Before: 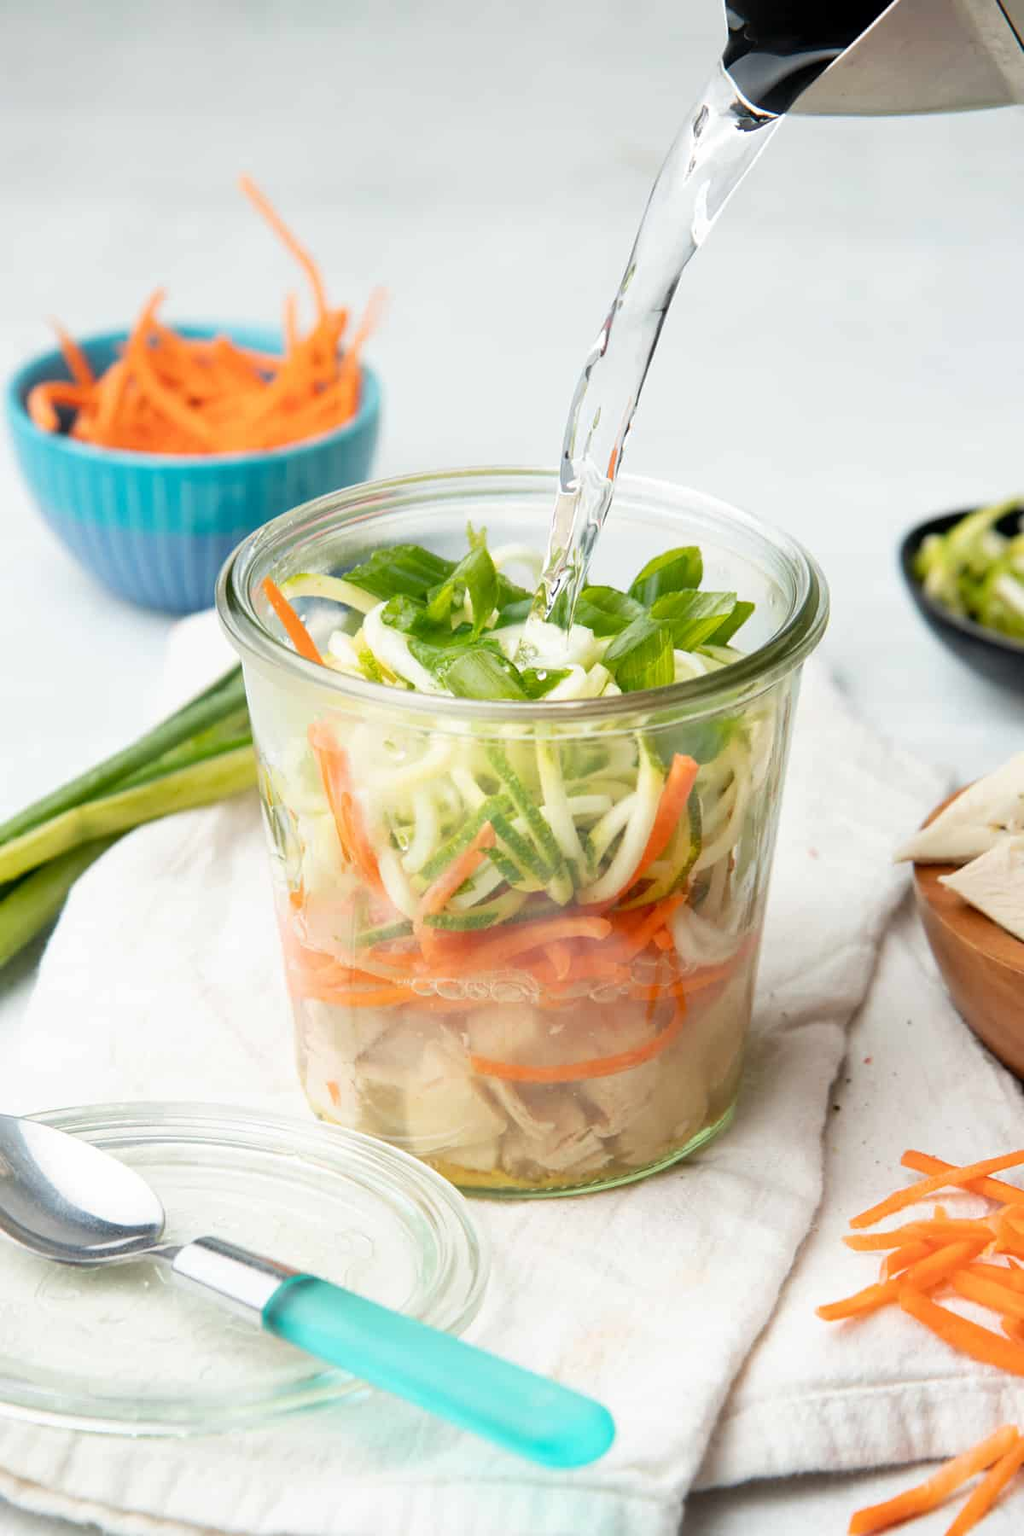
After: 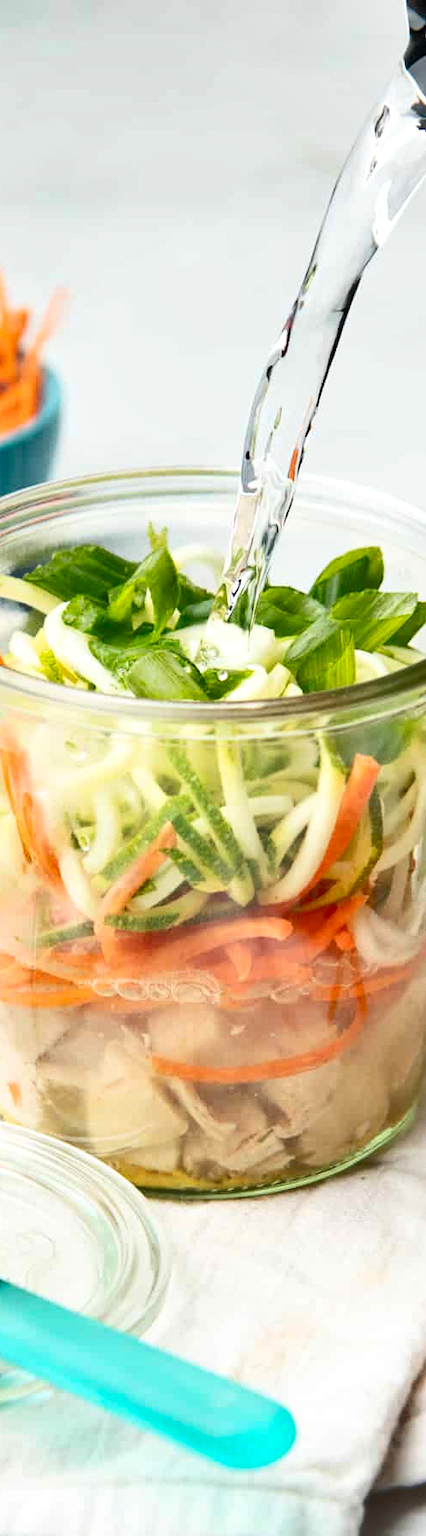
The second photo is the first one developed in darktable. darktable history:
contrast brightness saturation: contrast 0.22
crop: left 31.229%, right 27.105%
shadows and highlights: white point adjustment 1, soften with gaussian
tone equalizer: -7 EV 0.15 EV, -6 EV 0.6 EV, -5 EV 1.15 EV, -4 EV 1.33 EV, -3 EV 1.15 EV, -2 EV 0.6 EV, -1 EV 0.15 EV, mask exposure compensation -0.5 EV
